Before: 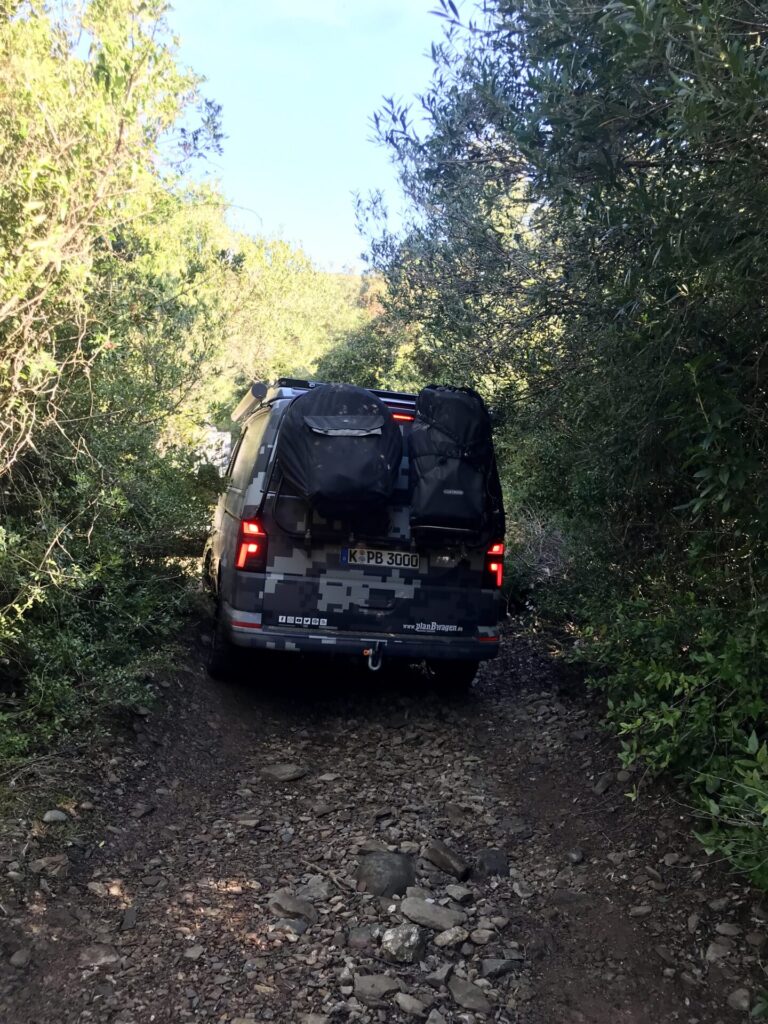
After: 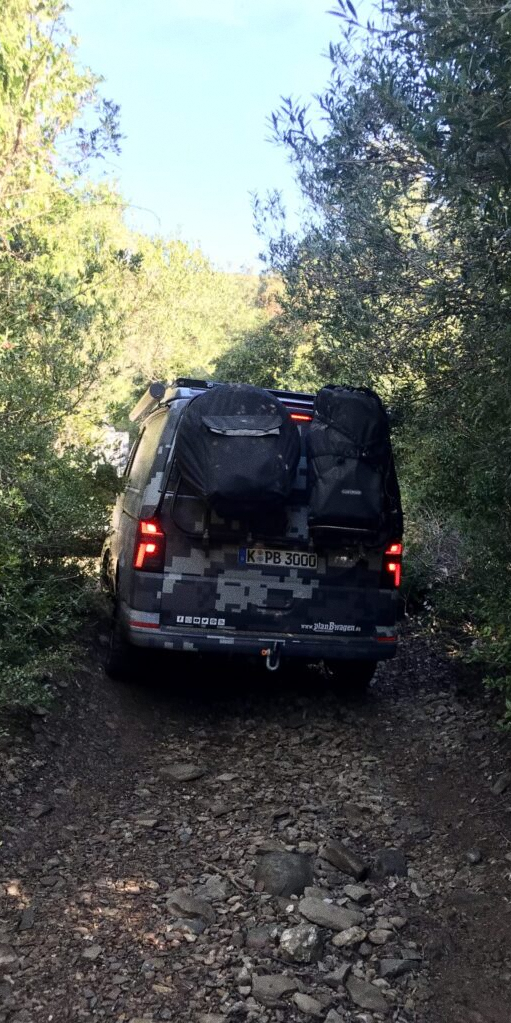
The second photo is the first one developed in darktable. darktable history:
grain: coarseness 0.09 ISO
crop and rotate: left 13.409%, right 19.924%
